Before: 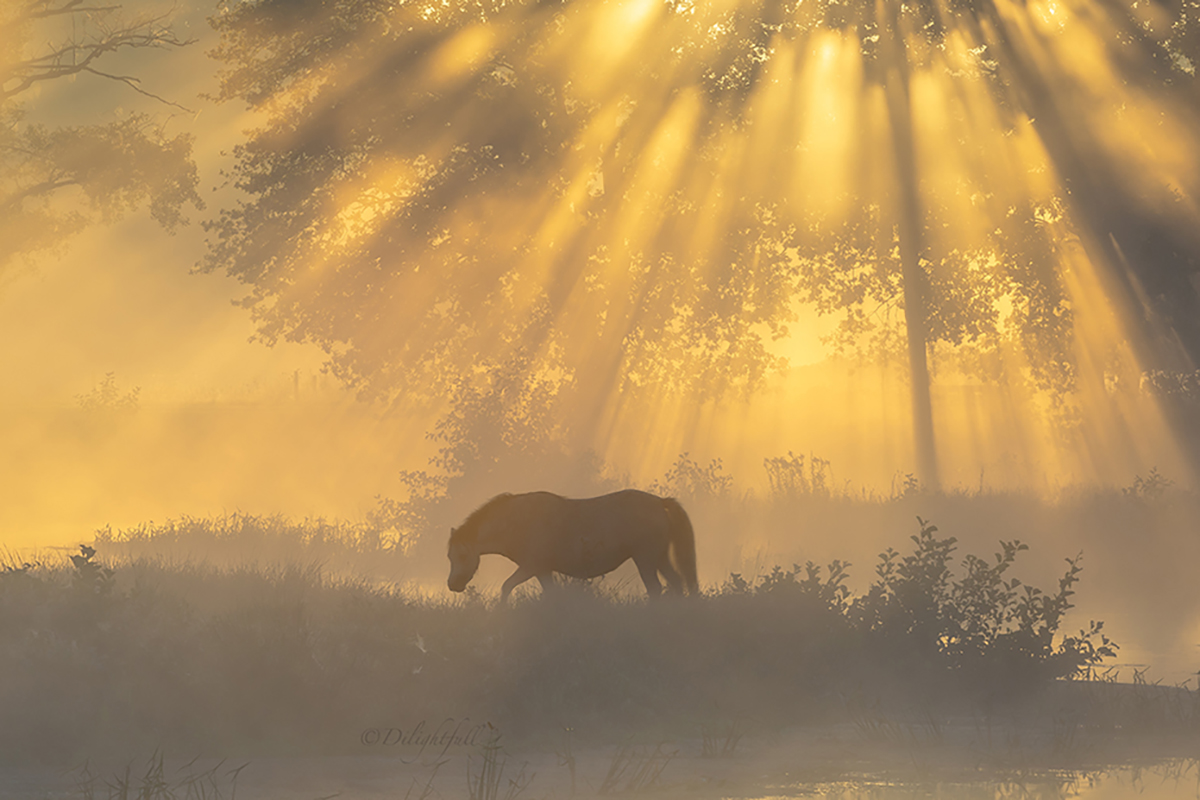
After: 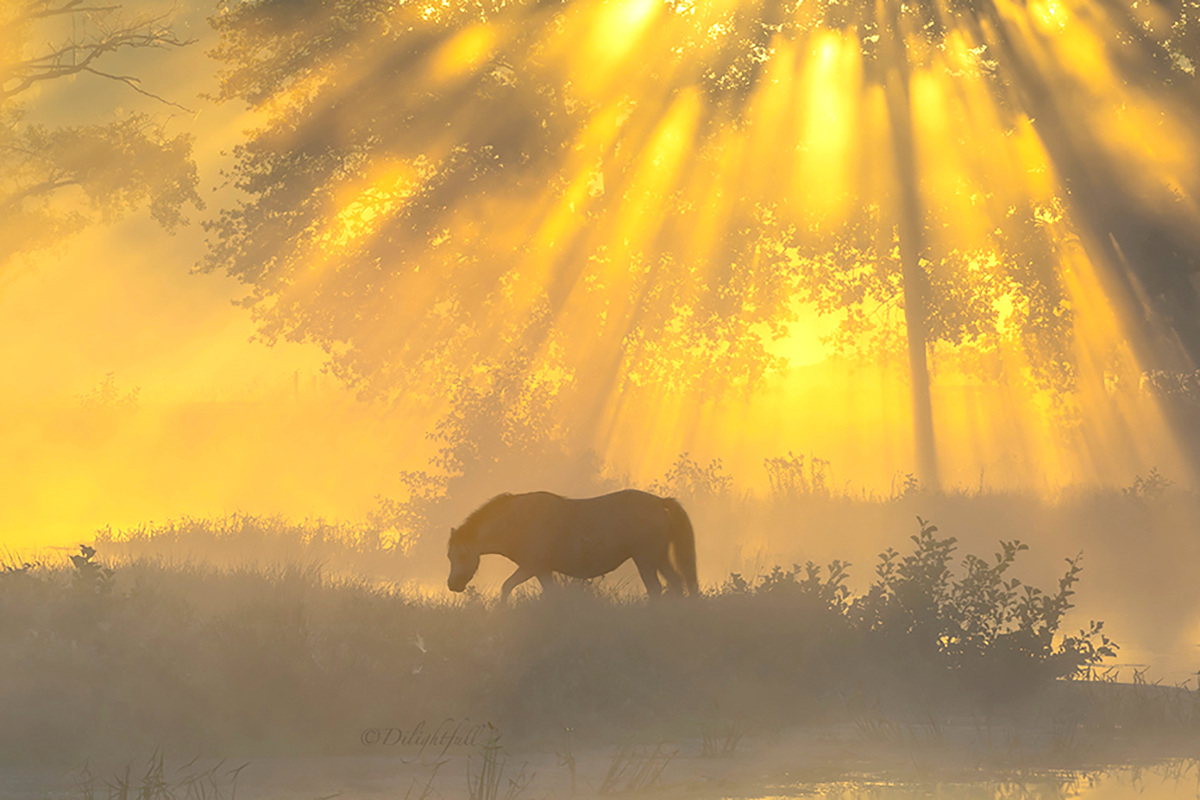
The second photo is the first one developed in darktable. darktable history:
exposure: black level correction 0, exposure 0 EV, compensate highlight preservation false
color balance rgb: shadows lift › chroma 3.778%, shadows lift › hue 90.09°, perceptual saturation grading › global saturation -0.053%, perceptual brilliance grading › global brilliance 12.386%, global vibrance 30.481%
